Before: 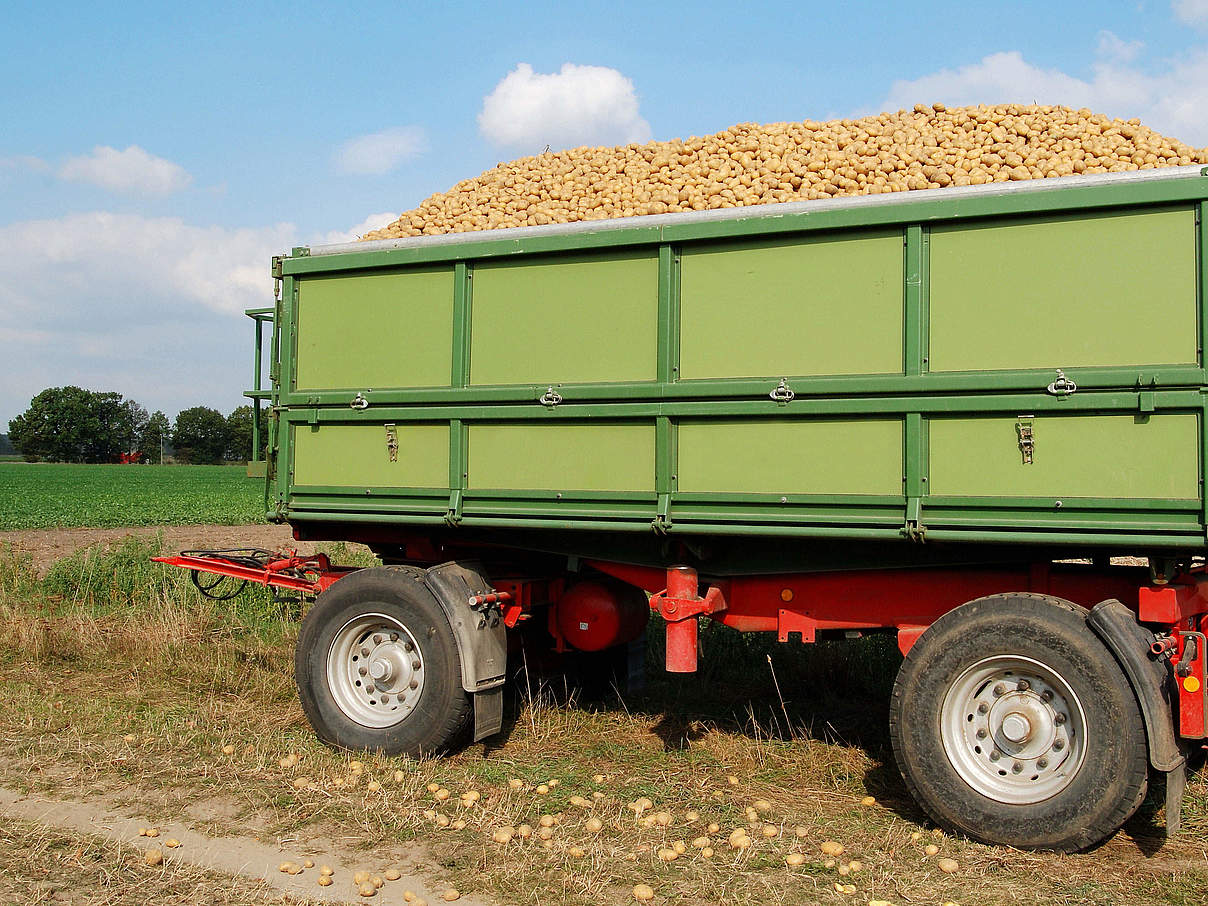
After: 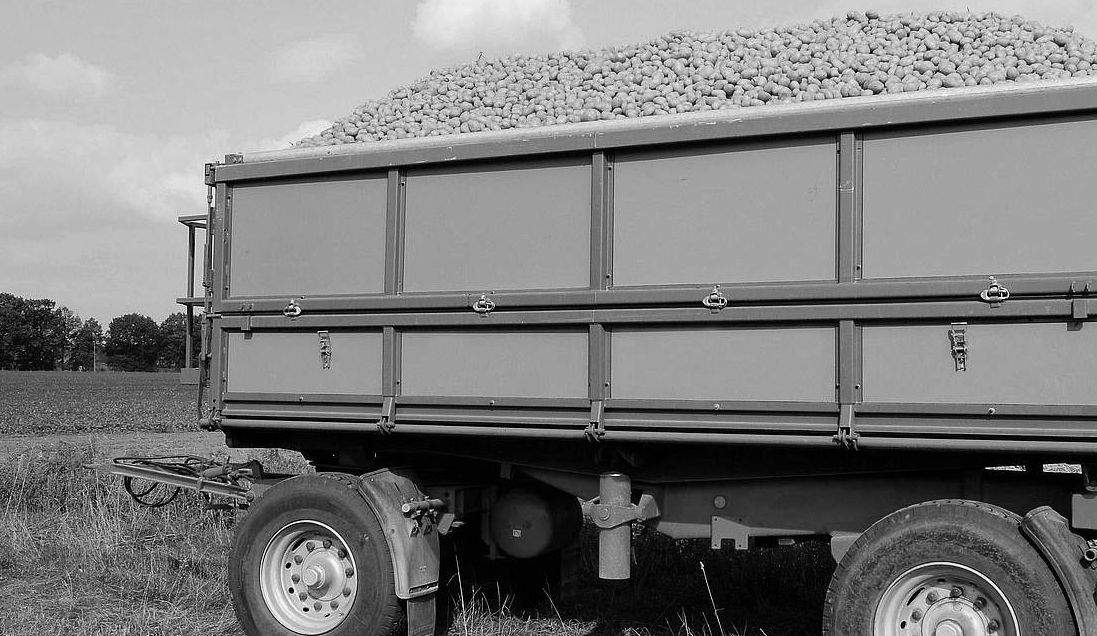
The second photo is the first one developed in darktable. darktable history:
color calibration: output gray [0.267, 0.423, 0.261, 0], illuminant same as pipeline (D50), adaptation none (bypass)
rotate and perspective: automatic cropping off
crop: left 5.596%, top 10.314%, right 3.534%, bottom 19.395%
